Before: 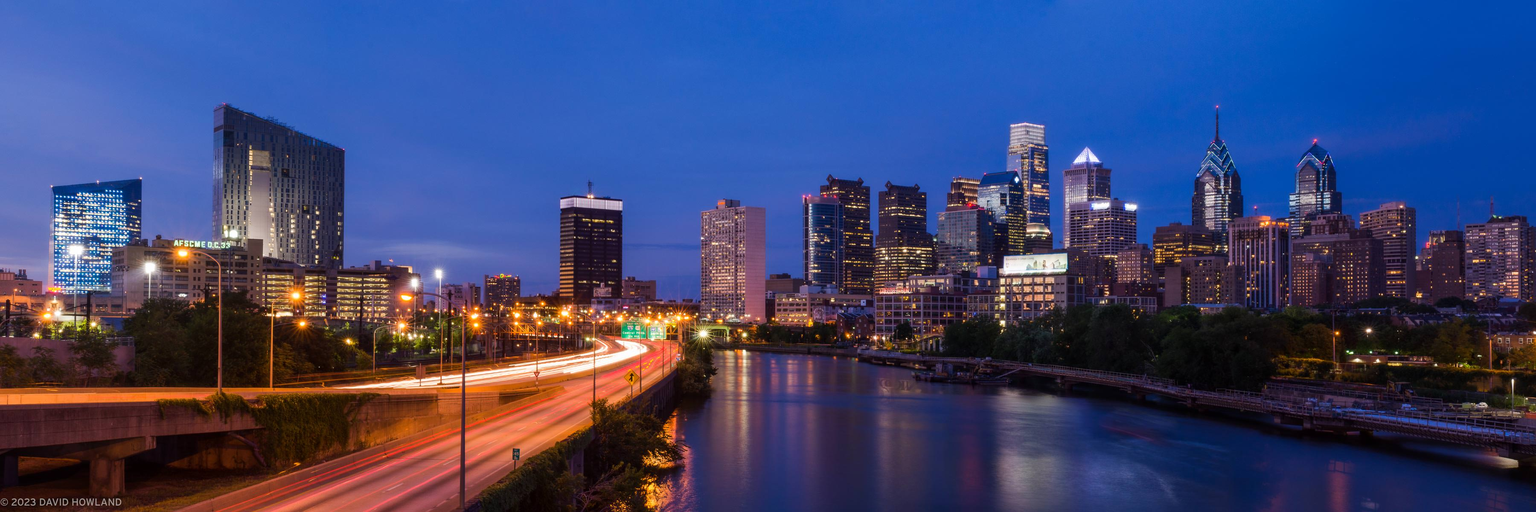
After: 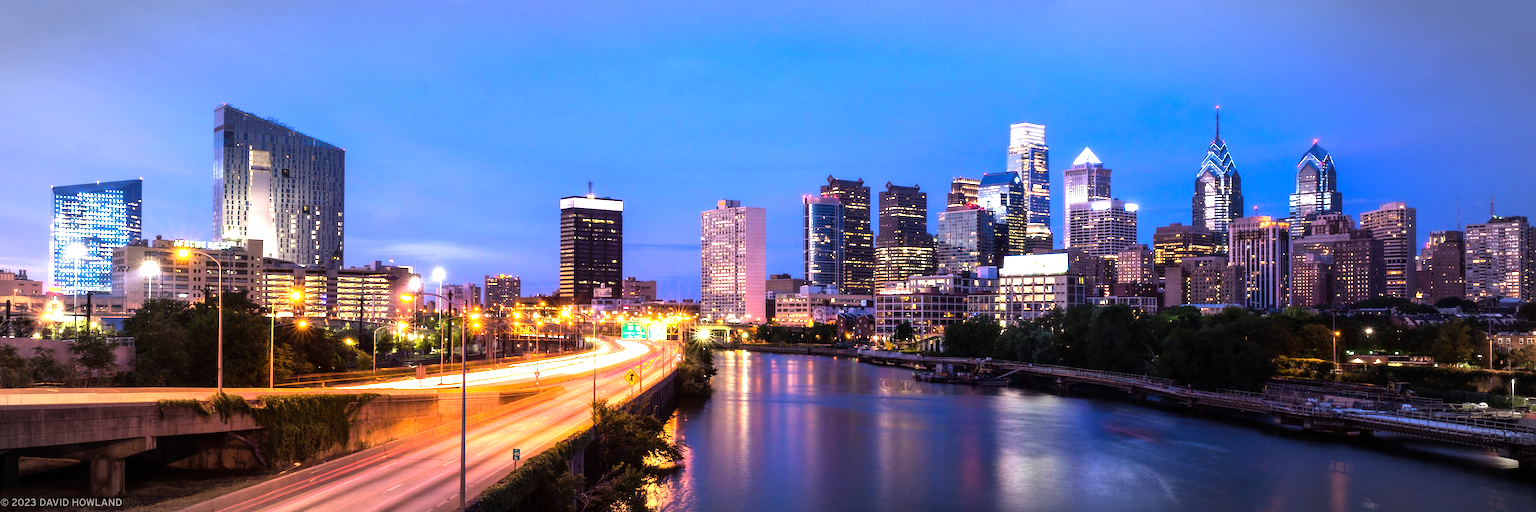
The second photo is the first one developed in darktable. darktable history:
vignetting: automatic ratio true
exposure: black level correction 0, exposure 0.596 EV, compensate highlight preservation false
tone equalizer: -8 EV -1.08 EV, -7 EV -0.995 EV, -6 EV -0.832 EV, -5 EV -0.583 EV, -3 EV 0.602 EV, -2 EV 0.873 EV, -1 EV 0.994 EV, +0 EV 1.07 EV
